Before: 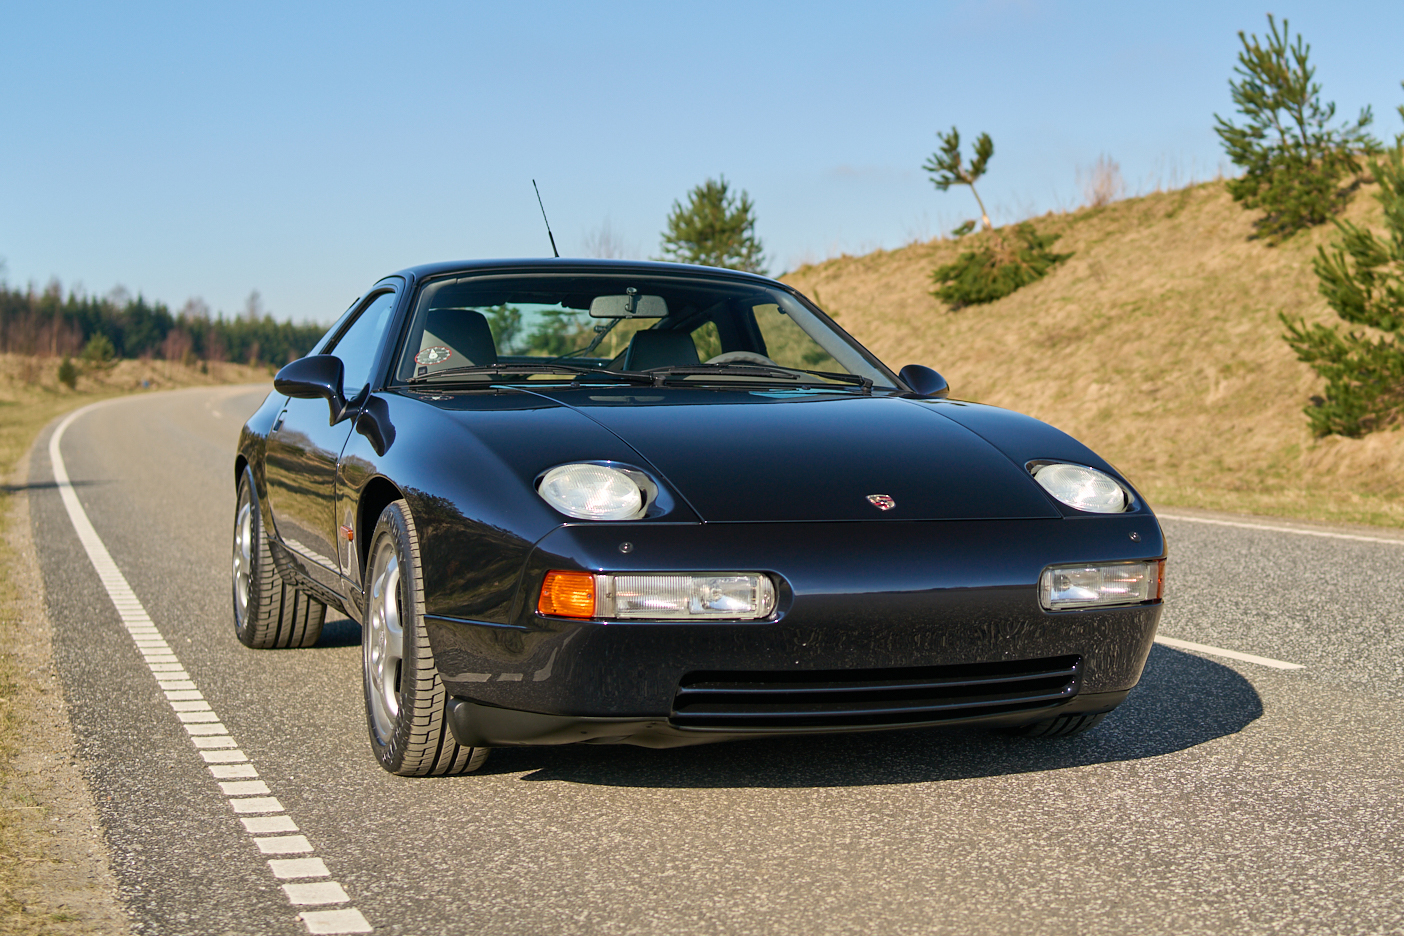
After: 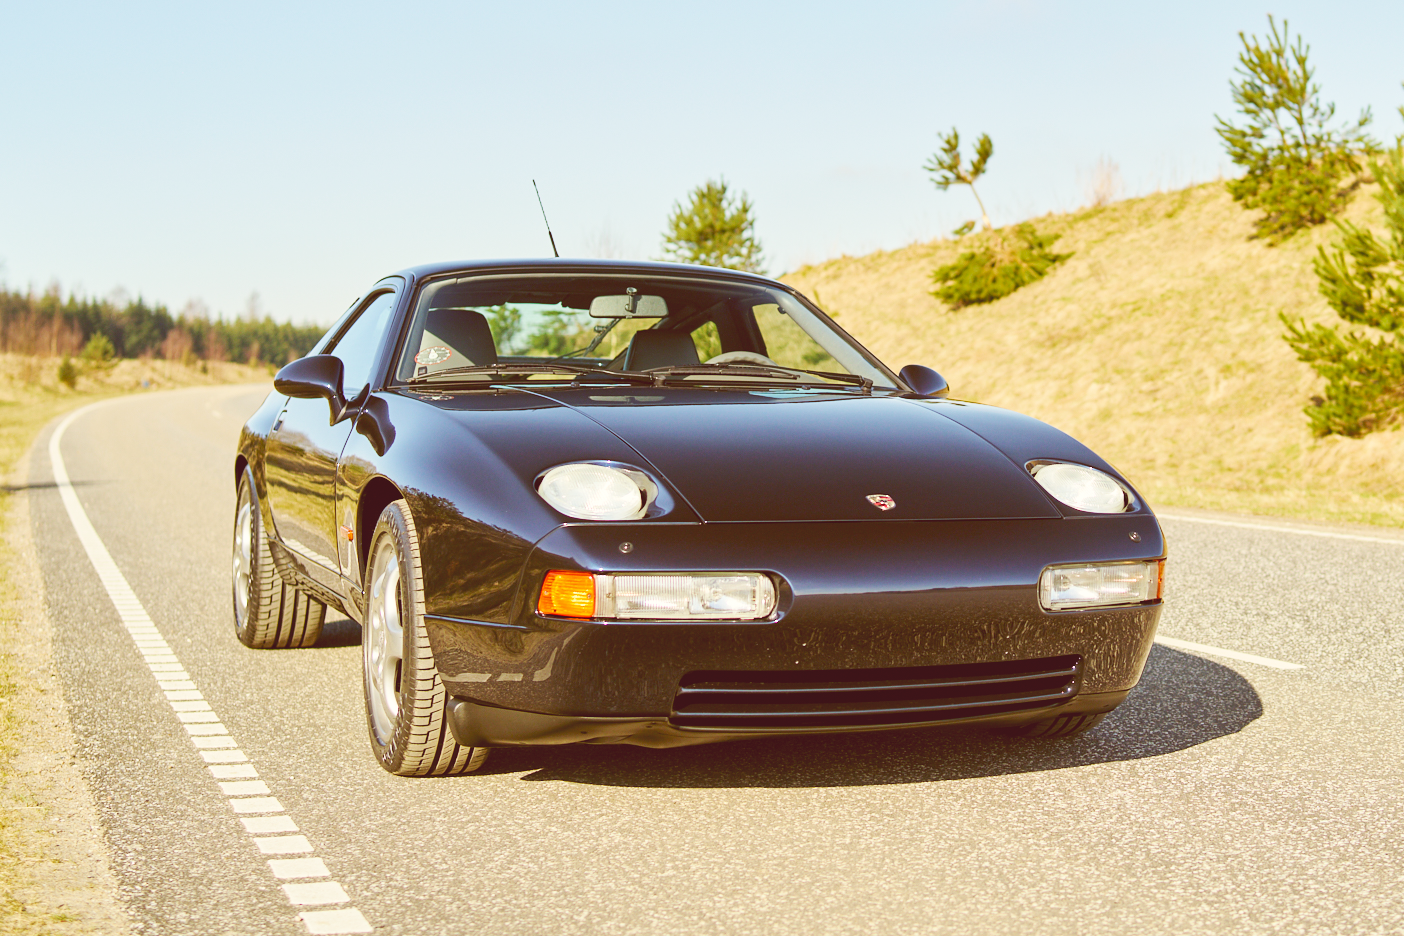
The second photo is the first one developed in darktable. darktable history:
base curve: curves: ch0 [(0, 0.007) (0.028, 0.063) (0.121, 0.311) (0.46, 0.743) (0.859, 0.957) (1, 1)], preserve colors none
contrast brightness saturation: contrast 0.05, brightness 0.06, saturation 0.01
tone equalizer: on, module defaults
color balance: lift [1.001, 1.007, 1, 0.993], gamma [1.023, 1.026, 1.01, 0.974], gain [0.964, 1.059, 1.073, 0.927]
